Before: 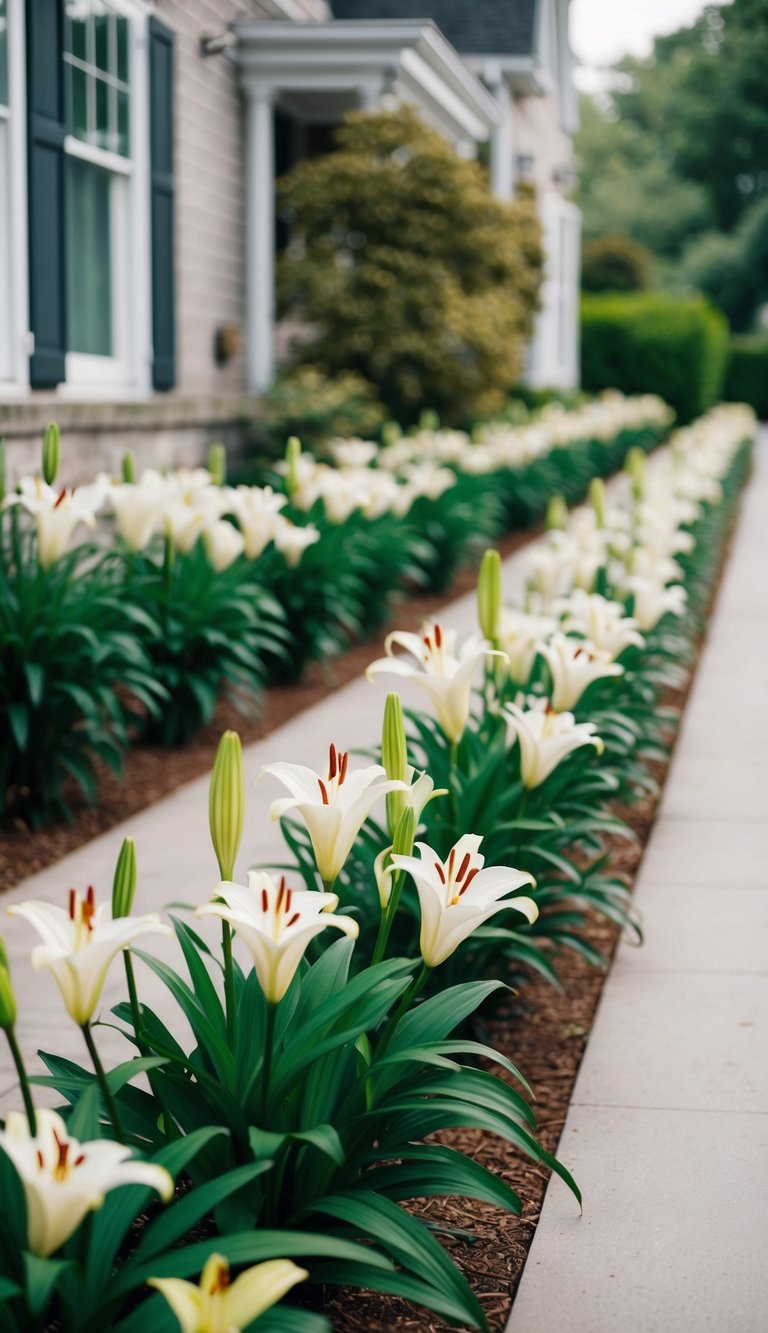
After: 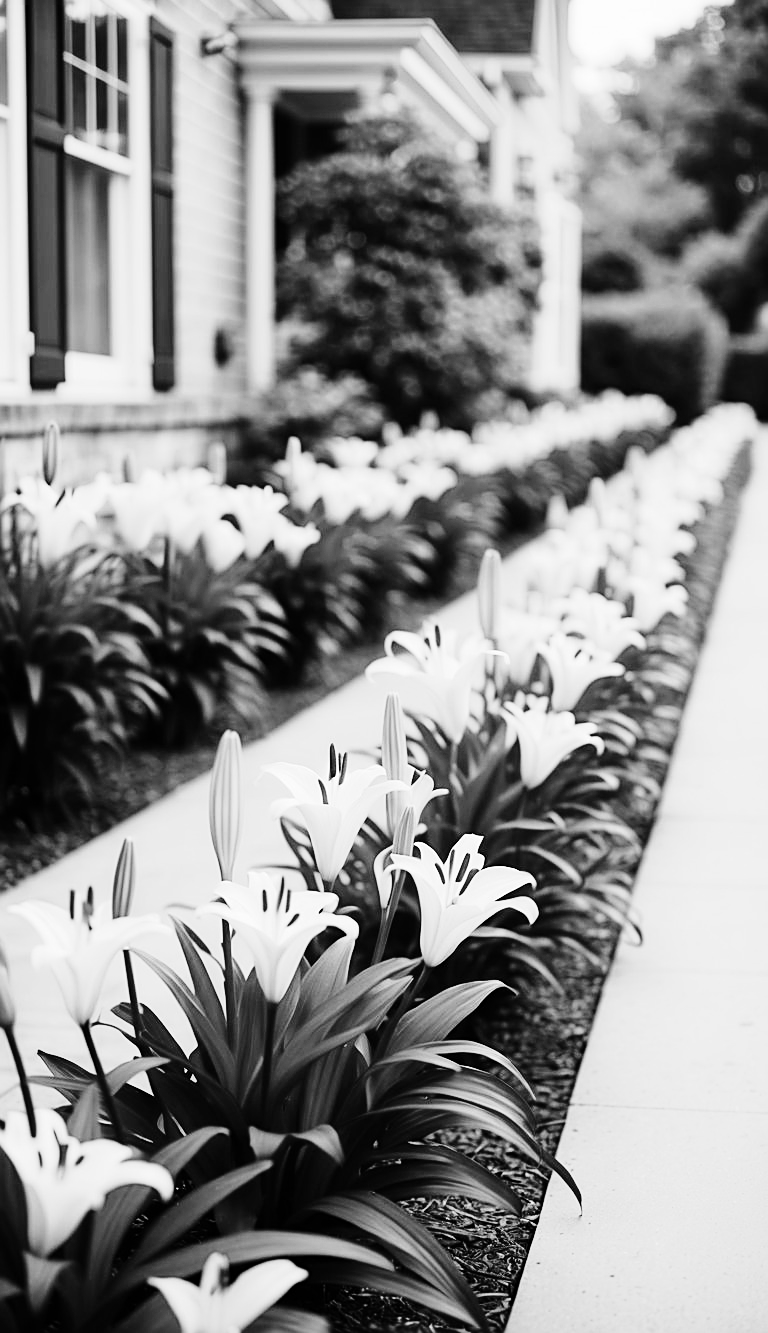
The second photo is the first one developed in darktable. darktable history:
sharpen: on, module defaults
monochrome: on, module defaults
tone curve: curves: ch0 [(0, 0) (0.003, 0.001) (0.011, 0.004) (0.025, 0.009) (0.044, 0.016) (0.069, 0.025) (0.1, 0.036) (0.136, 0.059) (0.177, 0.103) (0.224, 0.175) (0.277, 0.274) (0.335, 0.395) (0.399, 0.52) (0.468, 0.635) (0.543, 0.733) (0.623, 0.817) (0.709, 0.888) (0.801, 0.93) (0.898, 0.964) (1, 1)], color space Lab, independent channels, preserve colors none
white balance: red 0.982, blue 1.018
